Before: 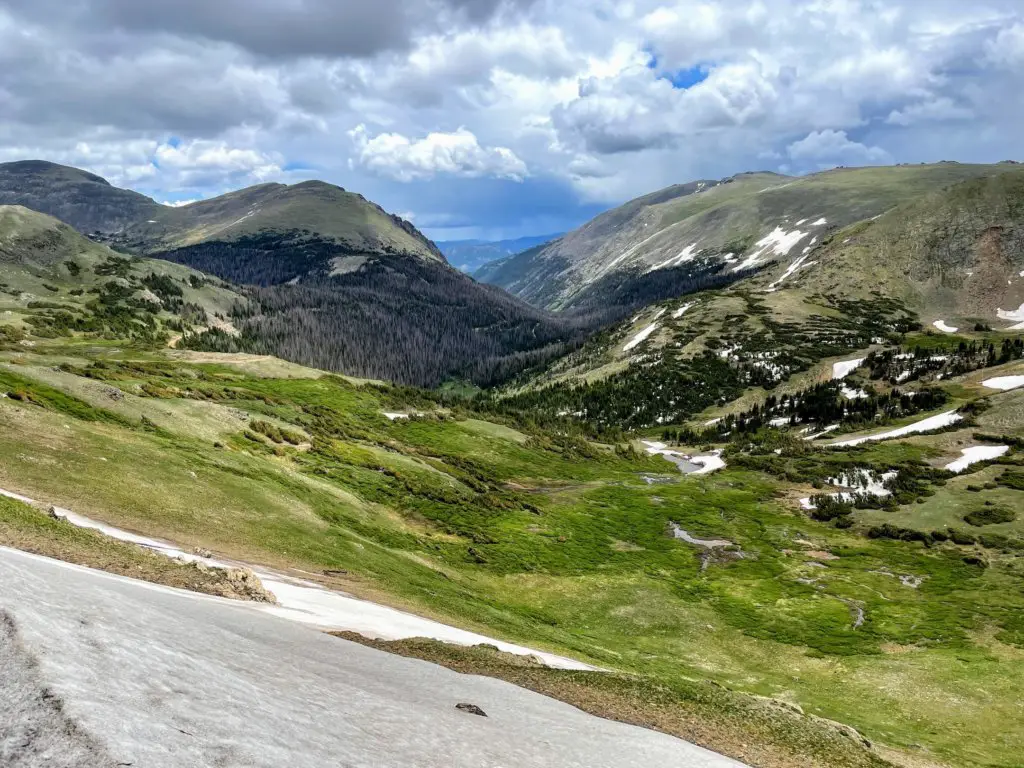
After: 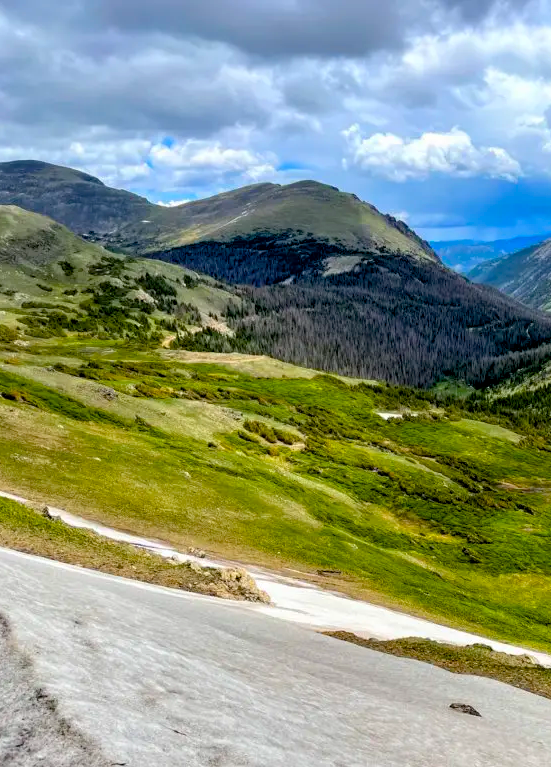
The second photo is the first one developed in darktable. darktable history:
color balance rgb: linear chroma grading › global chroma 15%, perceptual saturation grading › global saturation 30%
crop: left 0.587%, right 45.588%, bottom 0.086%
exposure: black level correction 0.009, exposure 0.014 EV, compensate highlight preservation false
